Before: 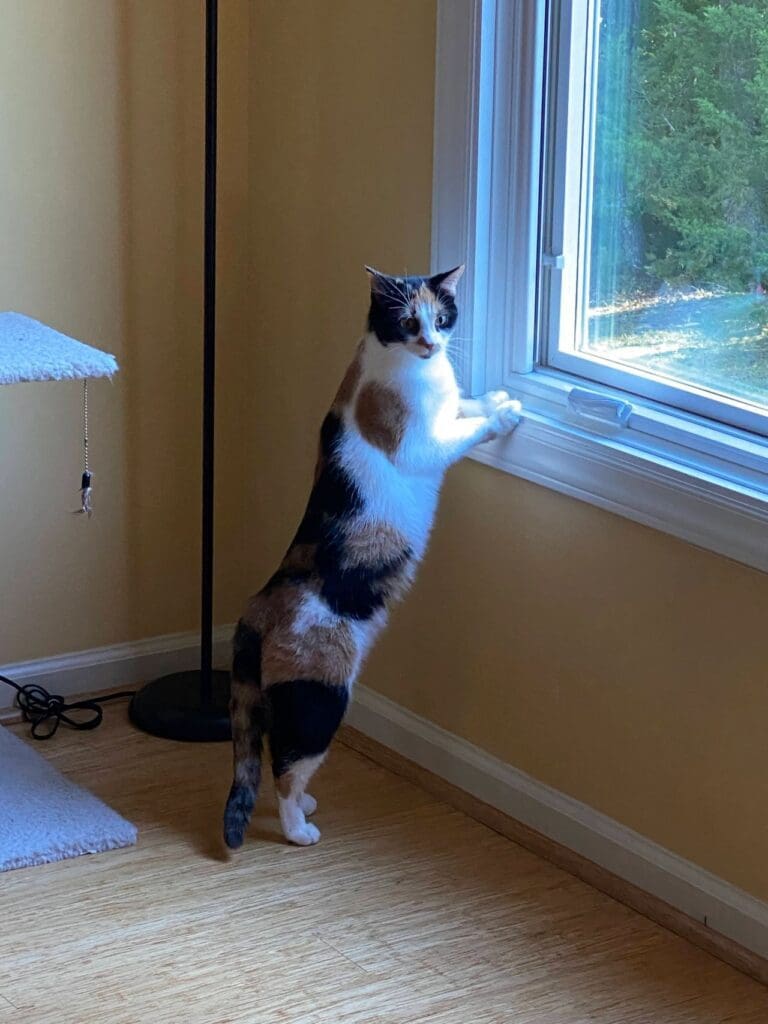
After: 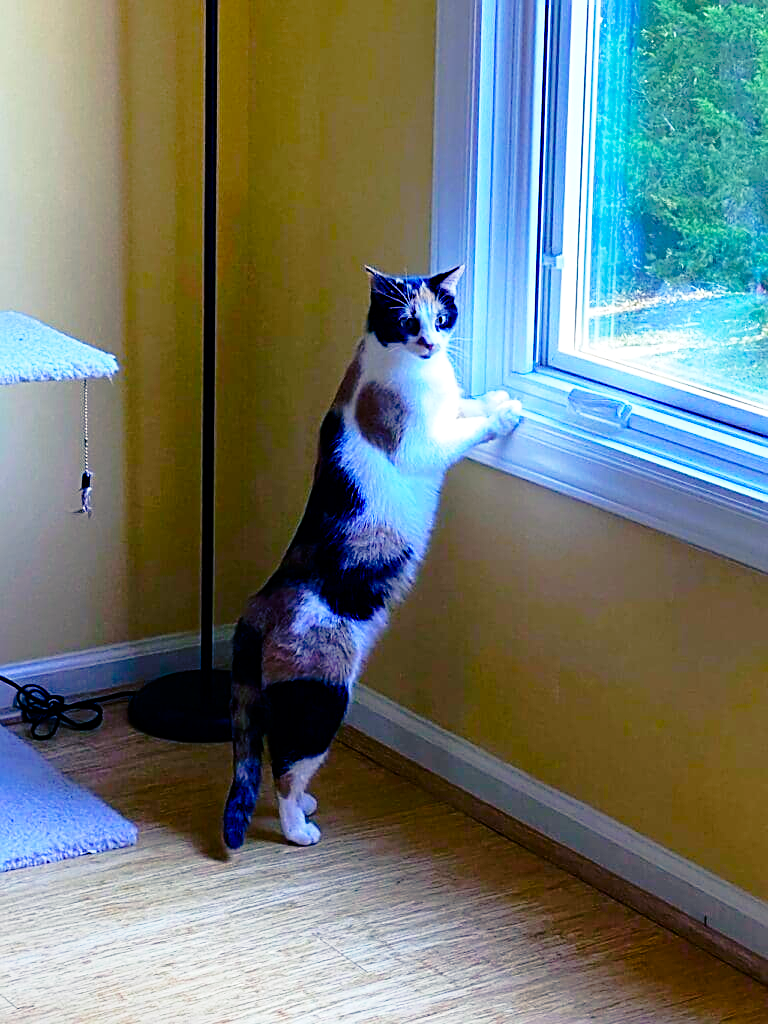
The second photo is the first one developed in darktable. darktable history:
color balance rgb: shadows lift › luminance -40.887%, shadows lift › chroma 13.881%, shadows lift › hue 260.92°, perceptual saturation grading › global saturation 20%, perceptual saturation grading › highlights -24.873%, perceptual saturation grading › shadows 24.515%, perceptual brilliance grading › global brilliance 11.154%, global vibrance 50.844%
tone equalizer: on, module defaults
tone curve: curves: ch0 [(0, 0) (0.062, 0.023) (0.168, 0.142) (0.359, 0.44) (0.469, 0.544) (0.634, 0.722) (0.839, 0.909) (0.998, 0.978)]; ch1 [(0, 0) (0.437, 0.453) (0.472, 0.47) (0.502, 0.504) (0.527, 0.546) (0.568, 0.619) (0.608, 0.665) (0.669, 0.748) (0.859, 0.899) (1, 1)]; ch2 [(0, 0) (0.33, 0.301) (0.421, 0.443) (0.473, 0.498) (0.509, 0.5) (0.535, 0.564) (0.575, 0.625) (0.608, 0.676) (1, 1)], preserve colors none
sharpen: amount 0.492
